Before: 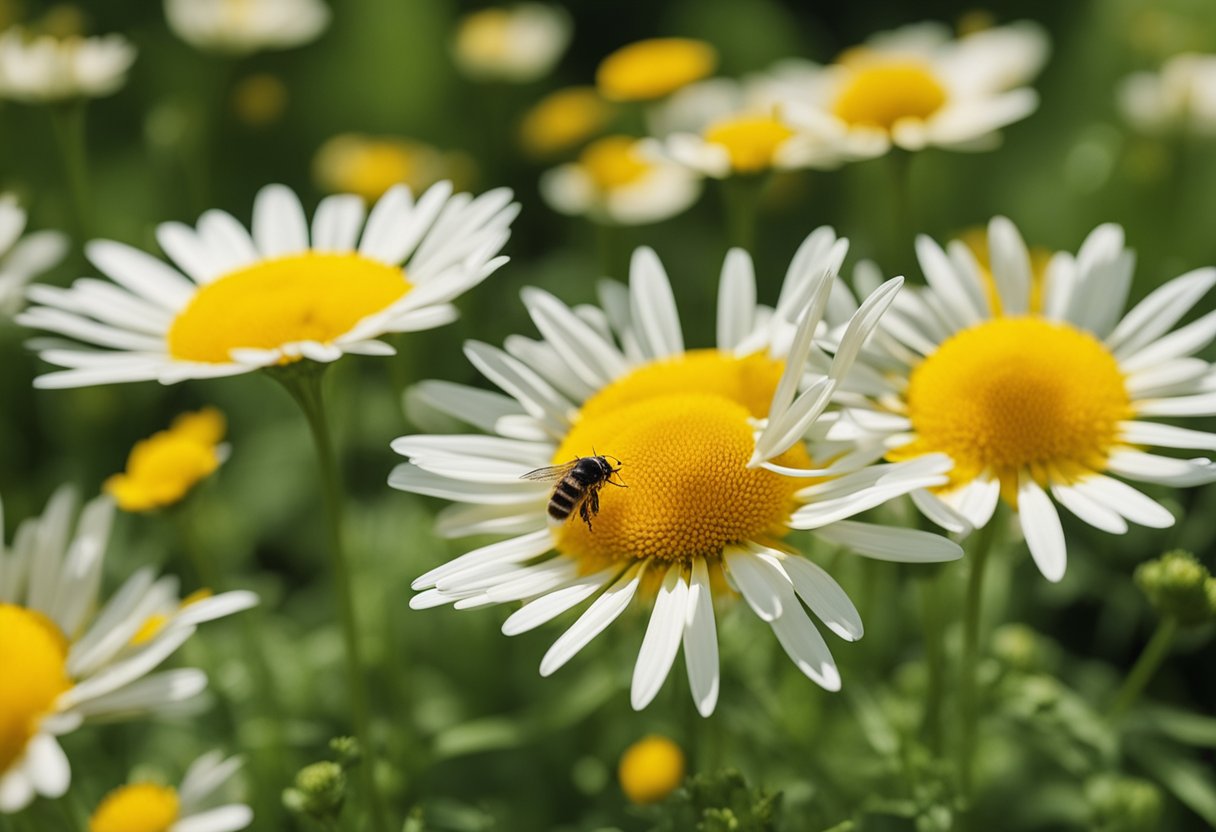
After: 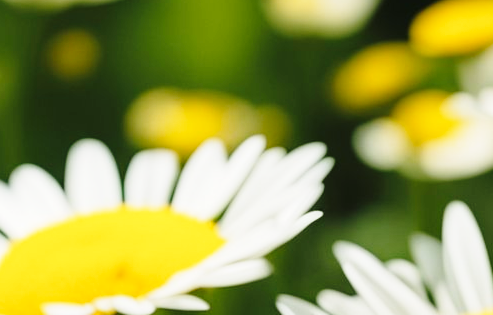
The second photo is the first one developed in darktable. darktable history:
base curve: curves: ch0 [(0, 0) (0.028, 0.03) (0.121, 0.232) (0.46, 0.748) (0.859, 0.968) (1, 1)], preserve colors none
crop: left 15.452%, top 5.459%, right 43.956%, bottom 56.62%
